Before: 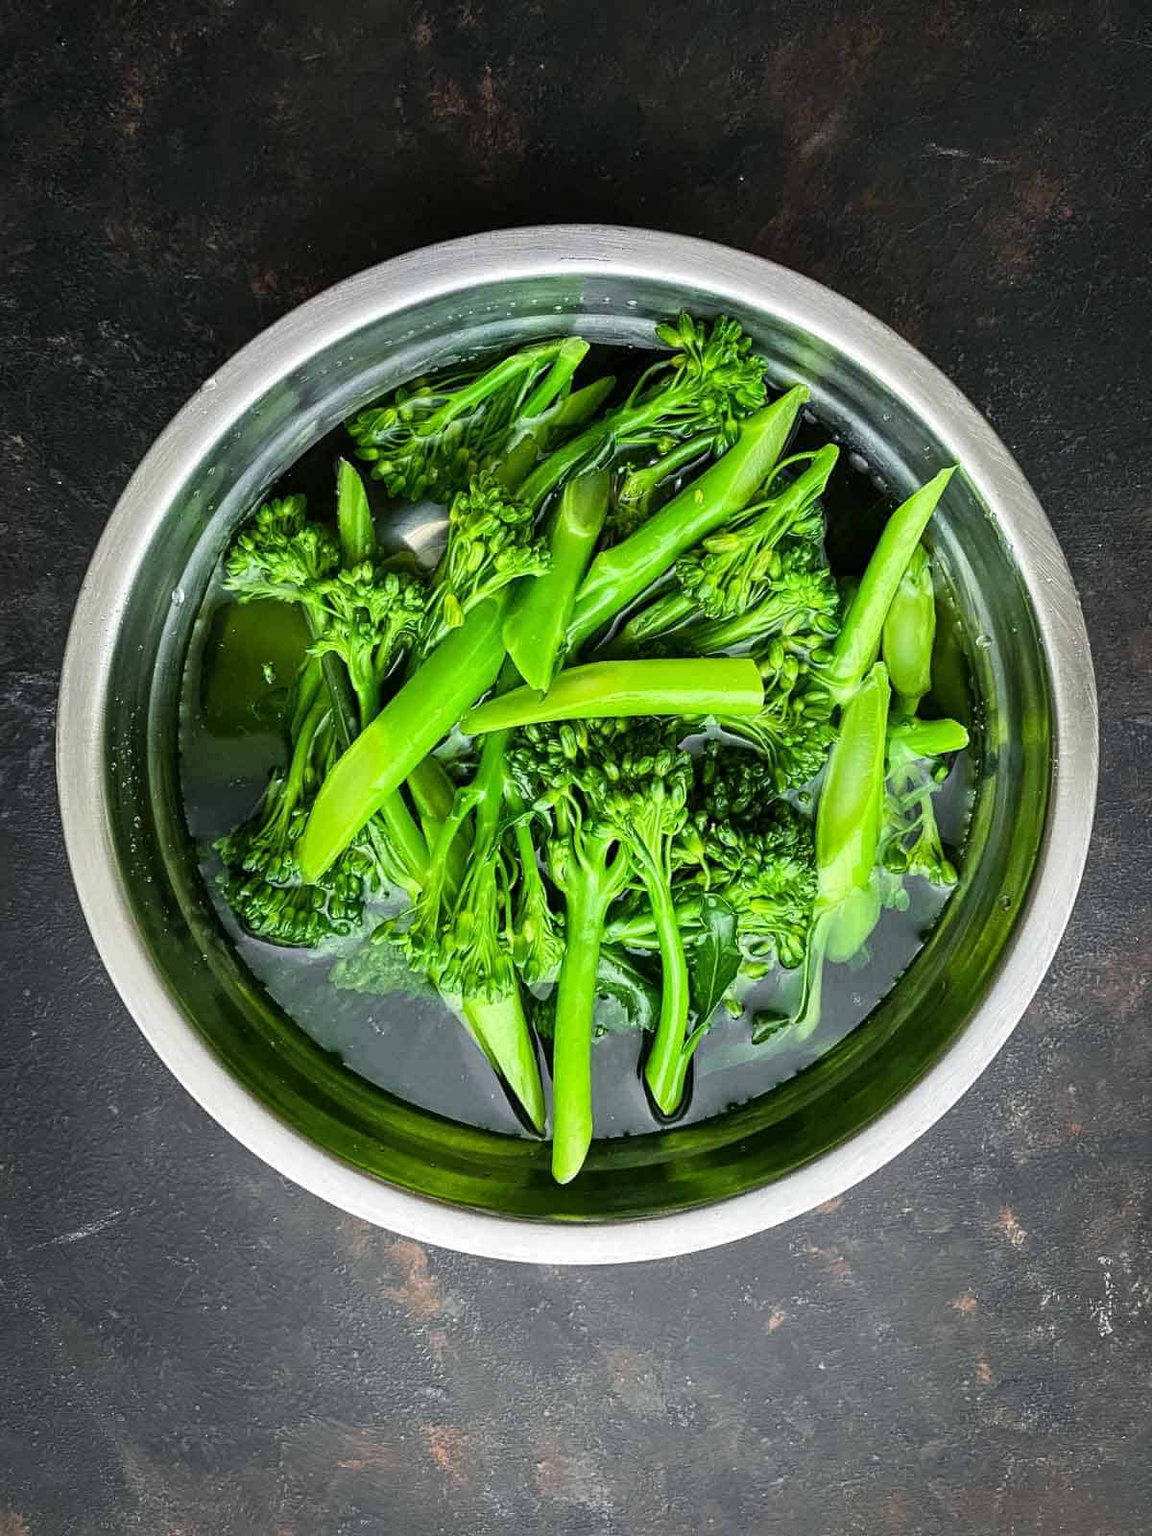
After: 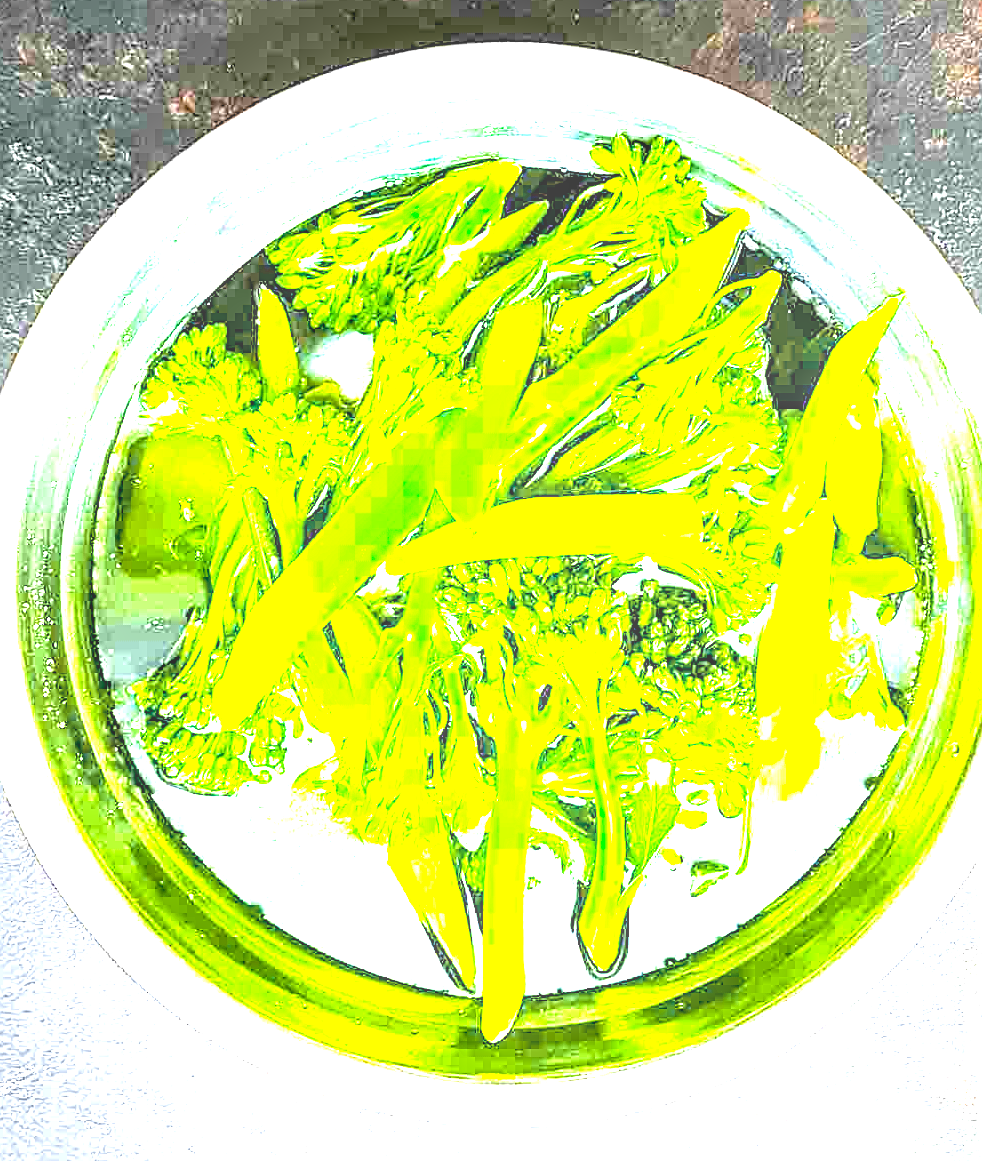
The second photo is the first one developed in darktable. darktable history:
tone equalizer: -8 EV -0.712 EV, -7 EV -0.718 EV, -6 EV -0.618 EV, -5 EV -0.394 EV, -3 EV 0.403 EV, -2 EV 0.6 EV, -1 EV 0.689 EV, +0 EV 0.741 EV, smoothing 1
crop: left 7.786%, top 11.98%, right 10.364%, bottom 15.422%
local contrast: on, module defaults
exposure: exposure 2.972 EV, compensate highlight preservation false
sharpen: on, module defaults
color zones: curves: ch0 [(0.25, 0.5) (0.463, 0.627) (0.484, 0.637) (0.75, 0.5)]
color balance rgb: shadows lift › luminance 0.789%, shadows lift › chroma 0.153%, shadows lift › hue 21.4°, global offset › luminance -0.976%, linear chroma grading › global chroma 14.556%, perceptual saturation grading › global saturation 29.616%, global vibrance 20%
